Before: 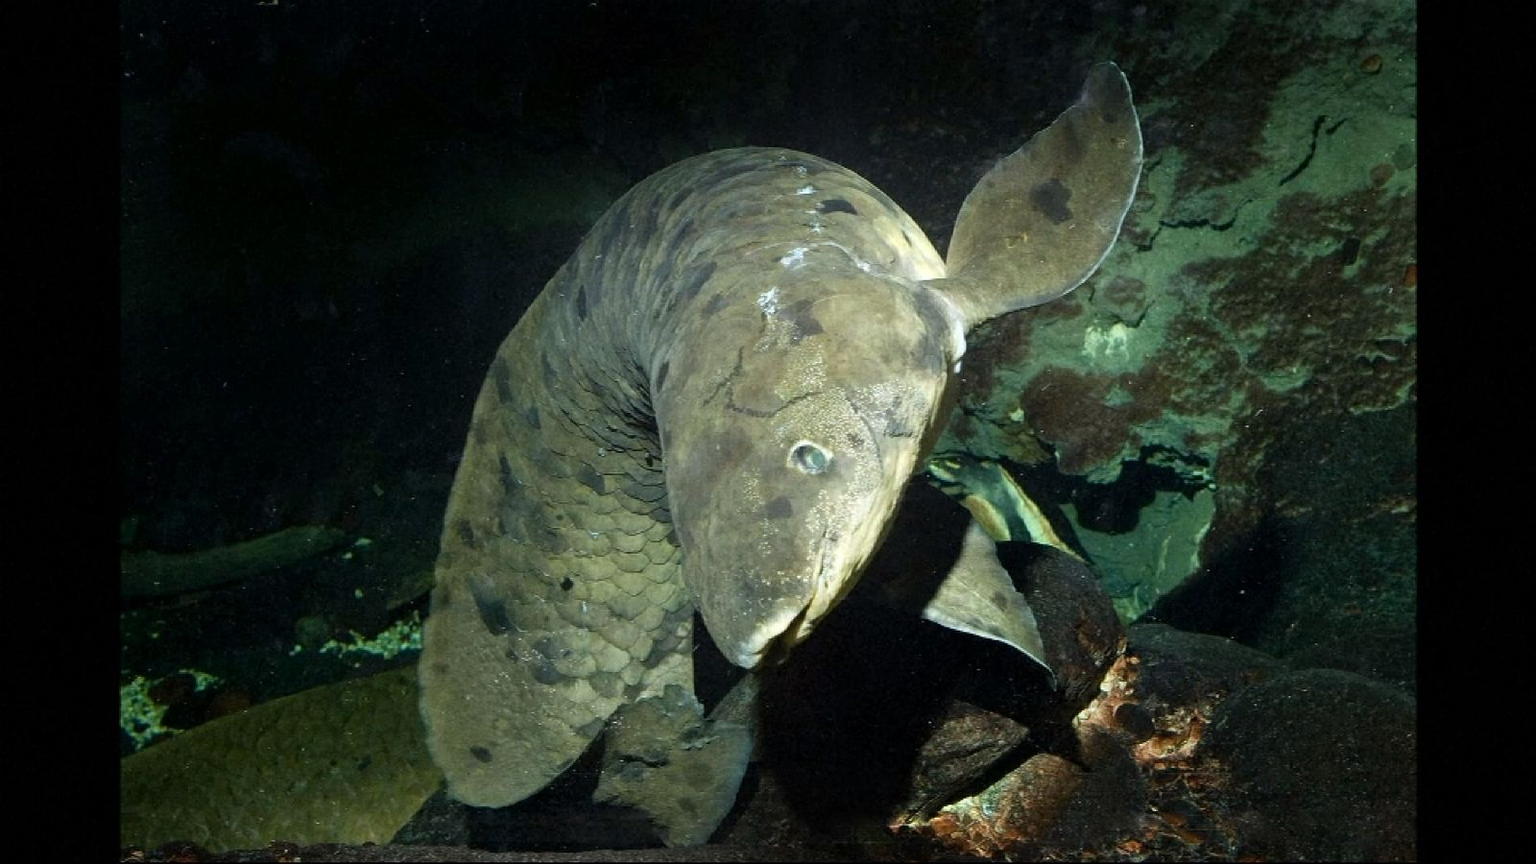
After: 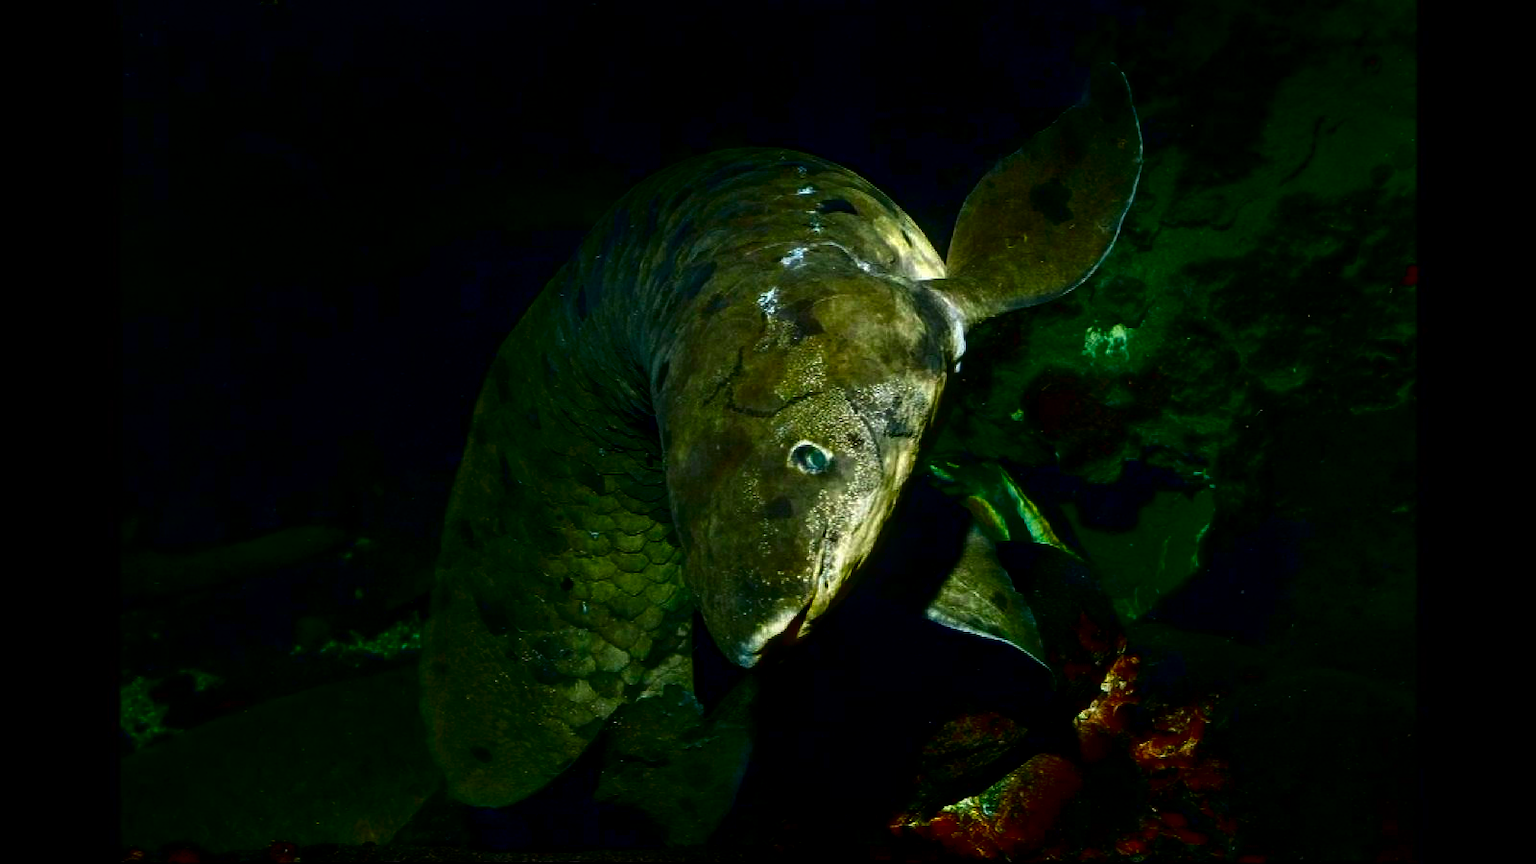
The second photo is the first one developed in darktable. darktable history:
contrast brightness saturation: brightness -0.997, saturation 0.997
local contrast: on, module defaults
